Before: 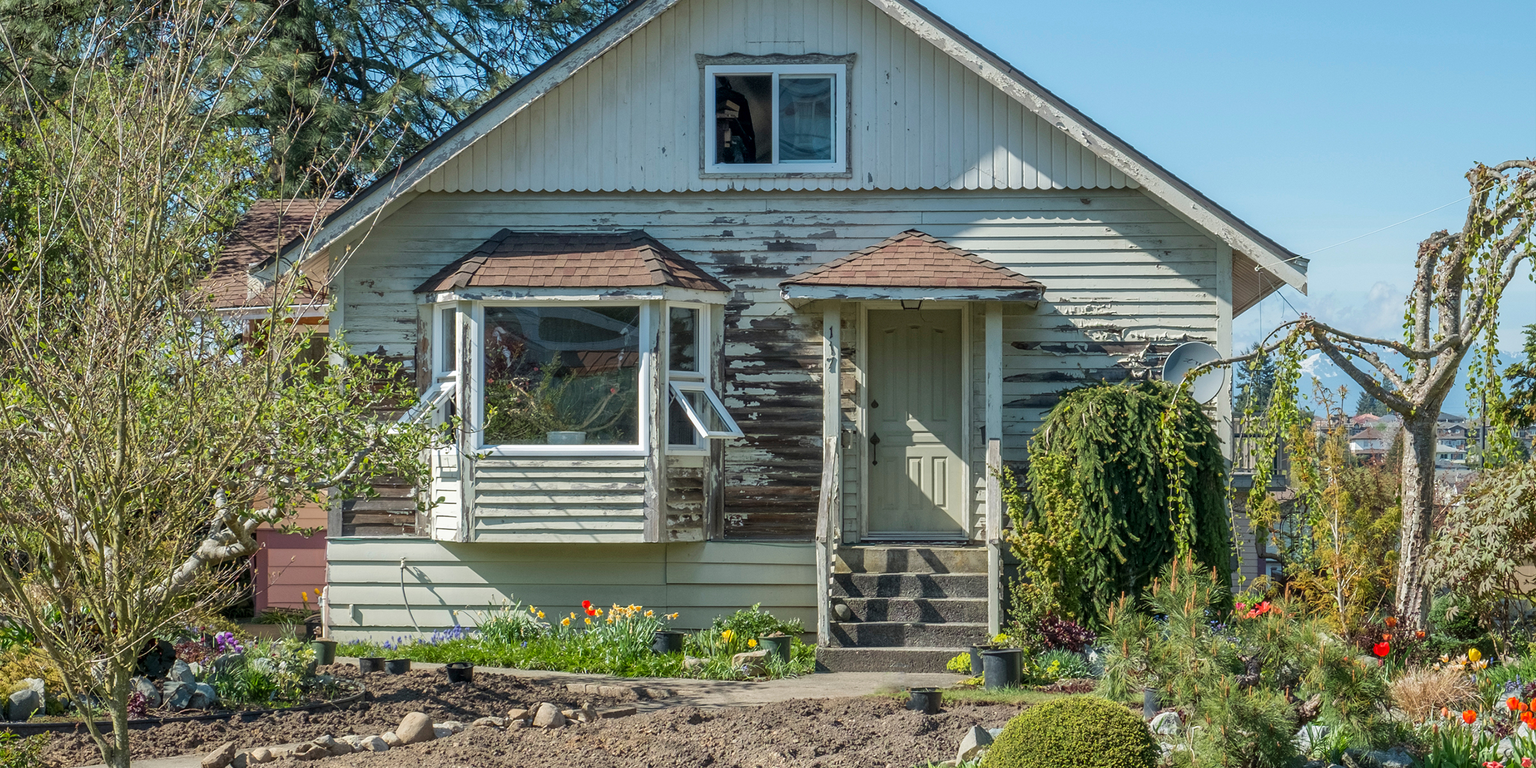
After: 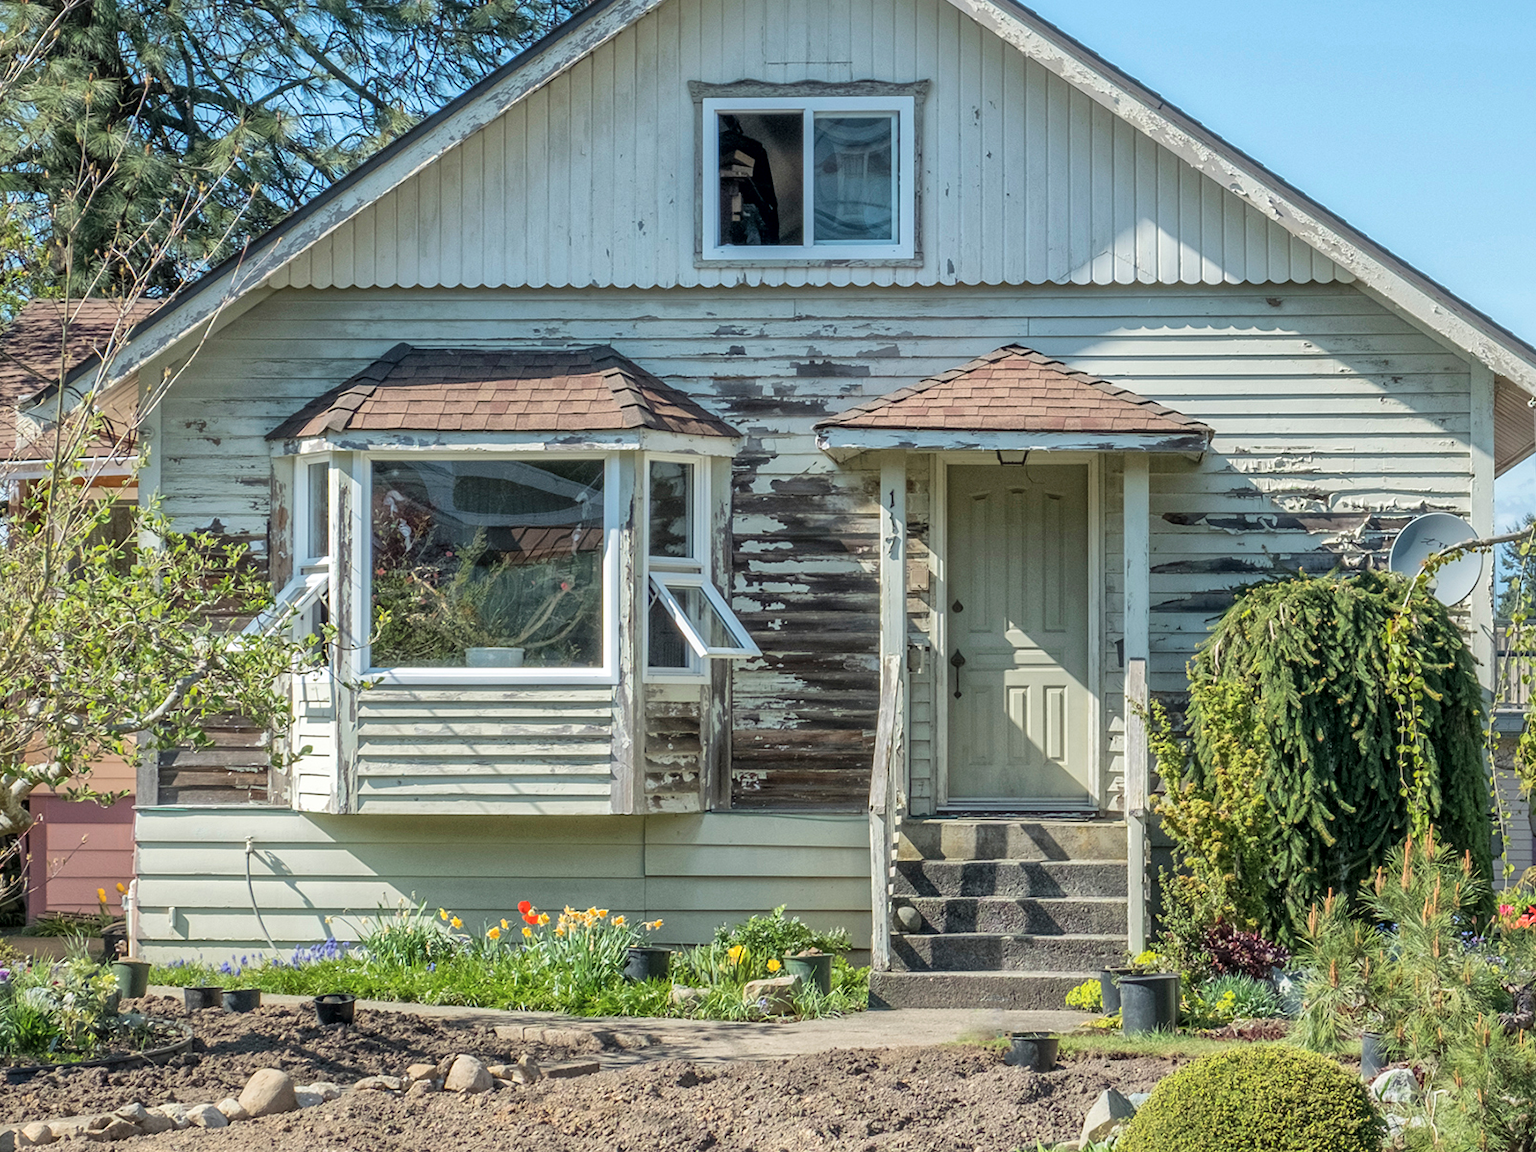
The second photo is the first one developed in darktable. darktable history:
crop: left 15.419%, right 17.914%
exposure: compensate highlight preservation false
global tonemap: drago (1, 100), detail 1
